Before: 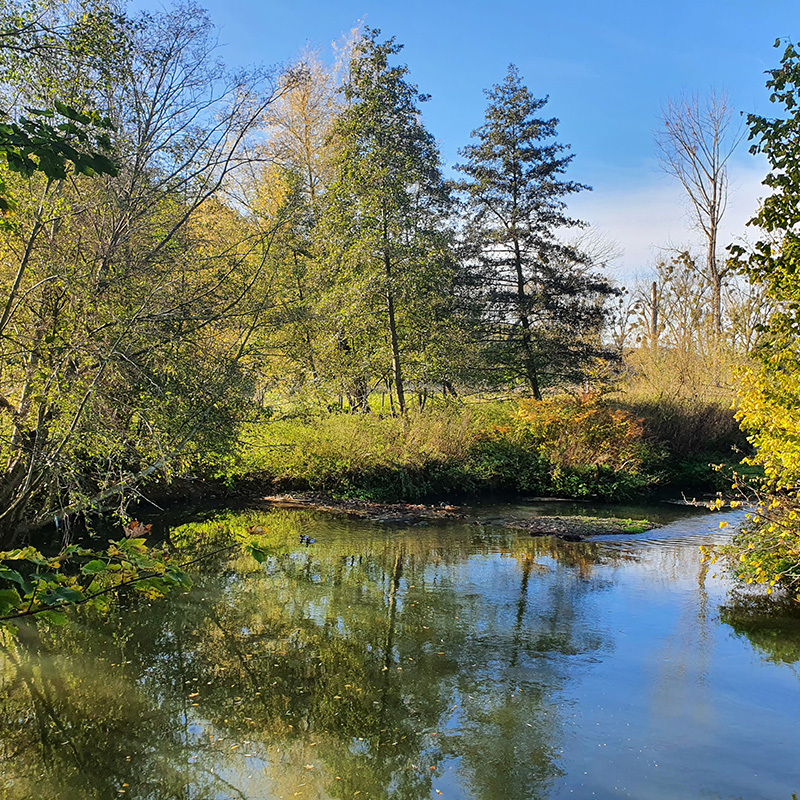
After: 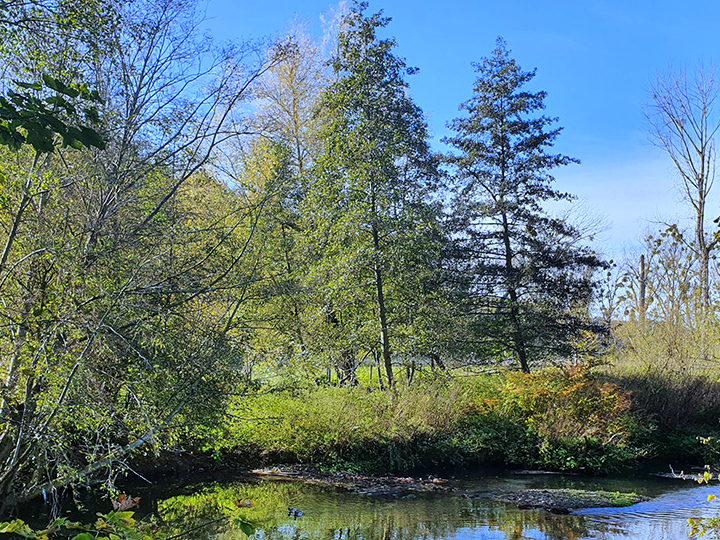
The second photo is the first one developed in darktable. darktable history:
crop: left 1.509%, top 3.452%, right 7.696%, bottom 28.452%
white balance: red 0.871, blue 1.249
